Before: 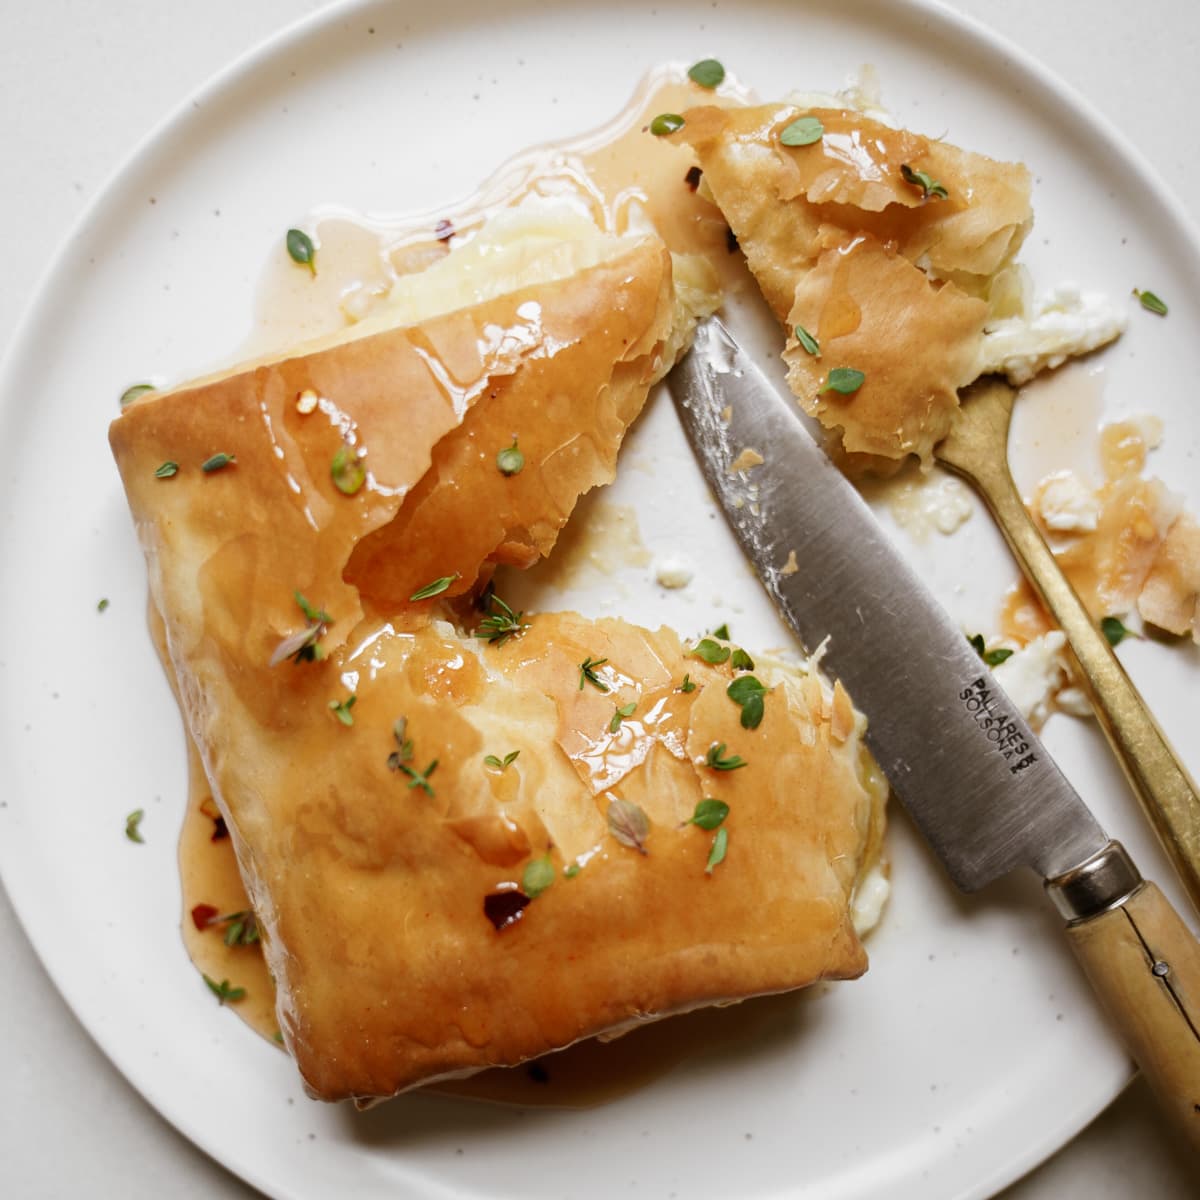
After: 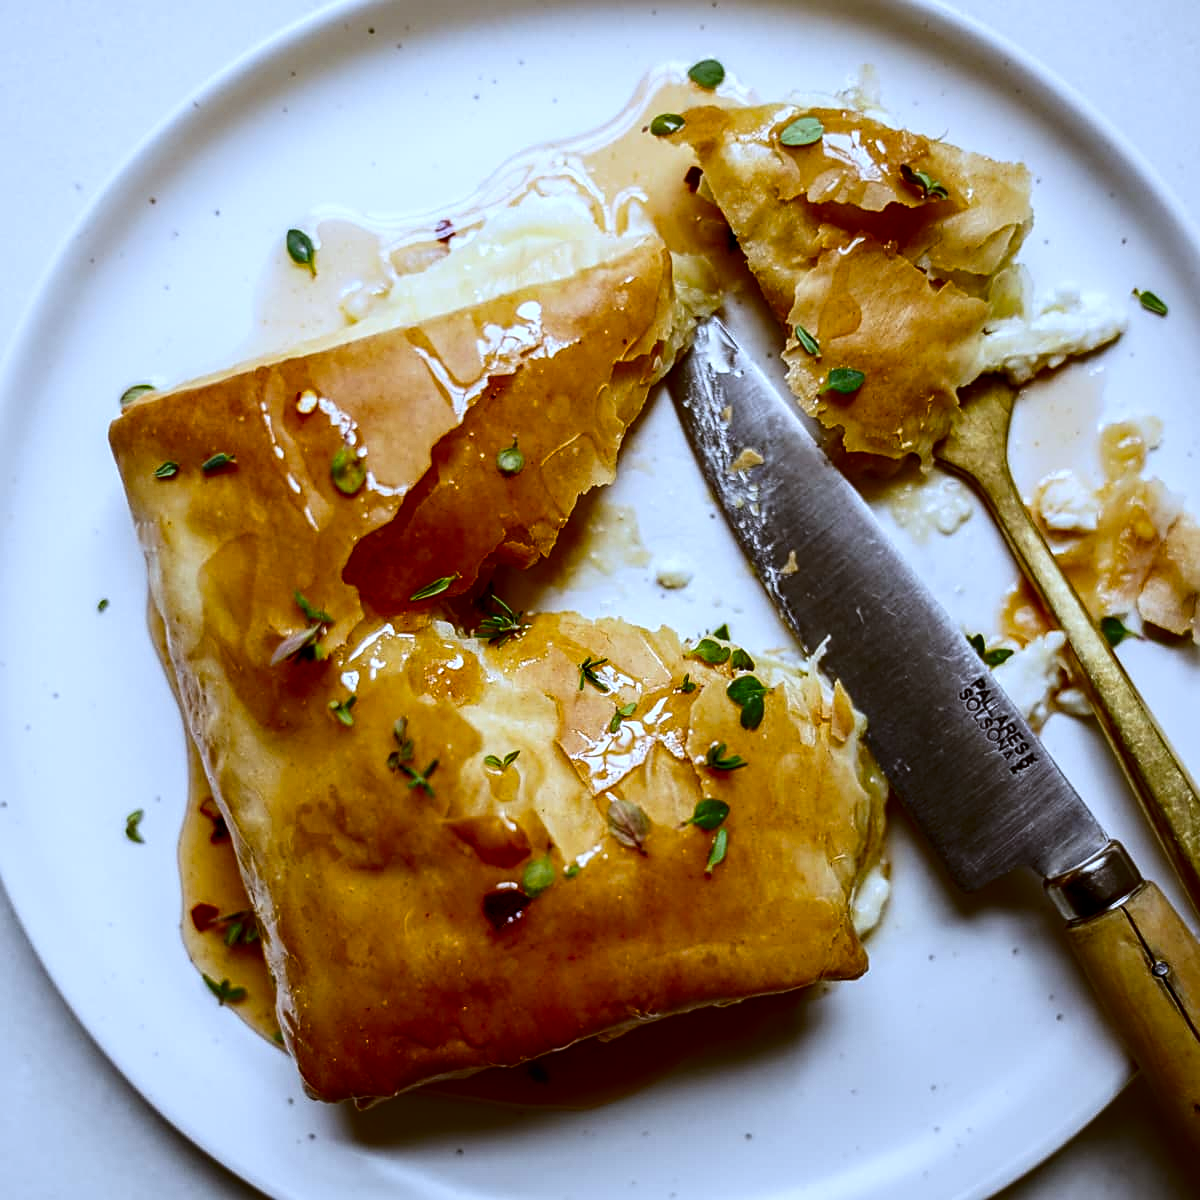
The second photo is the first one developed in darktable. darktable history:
sharpen: on, module defaults
contrast brightness saturation: contrast 0.19, brightness -0.24, saturation 0.11
color balance rgb: perceptual saturation grading › global saturation 25%, global vibrance 20%
white balance: red 0.926, green 1.003, blue 1.133
local contrast: on, module defaults
